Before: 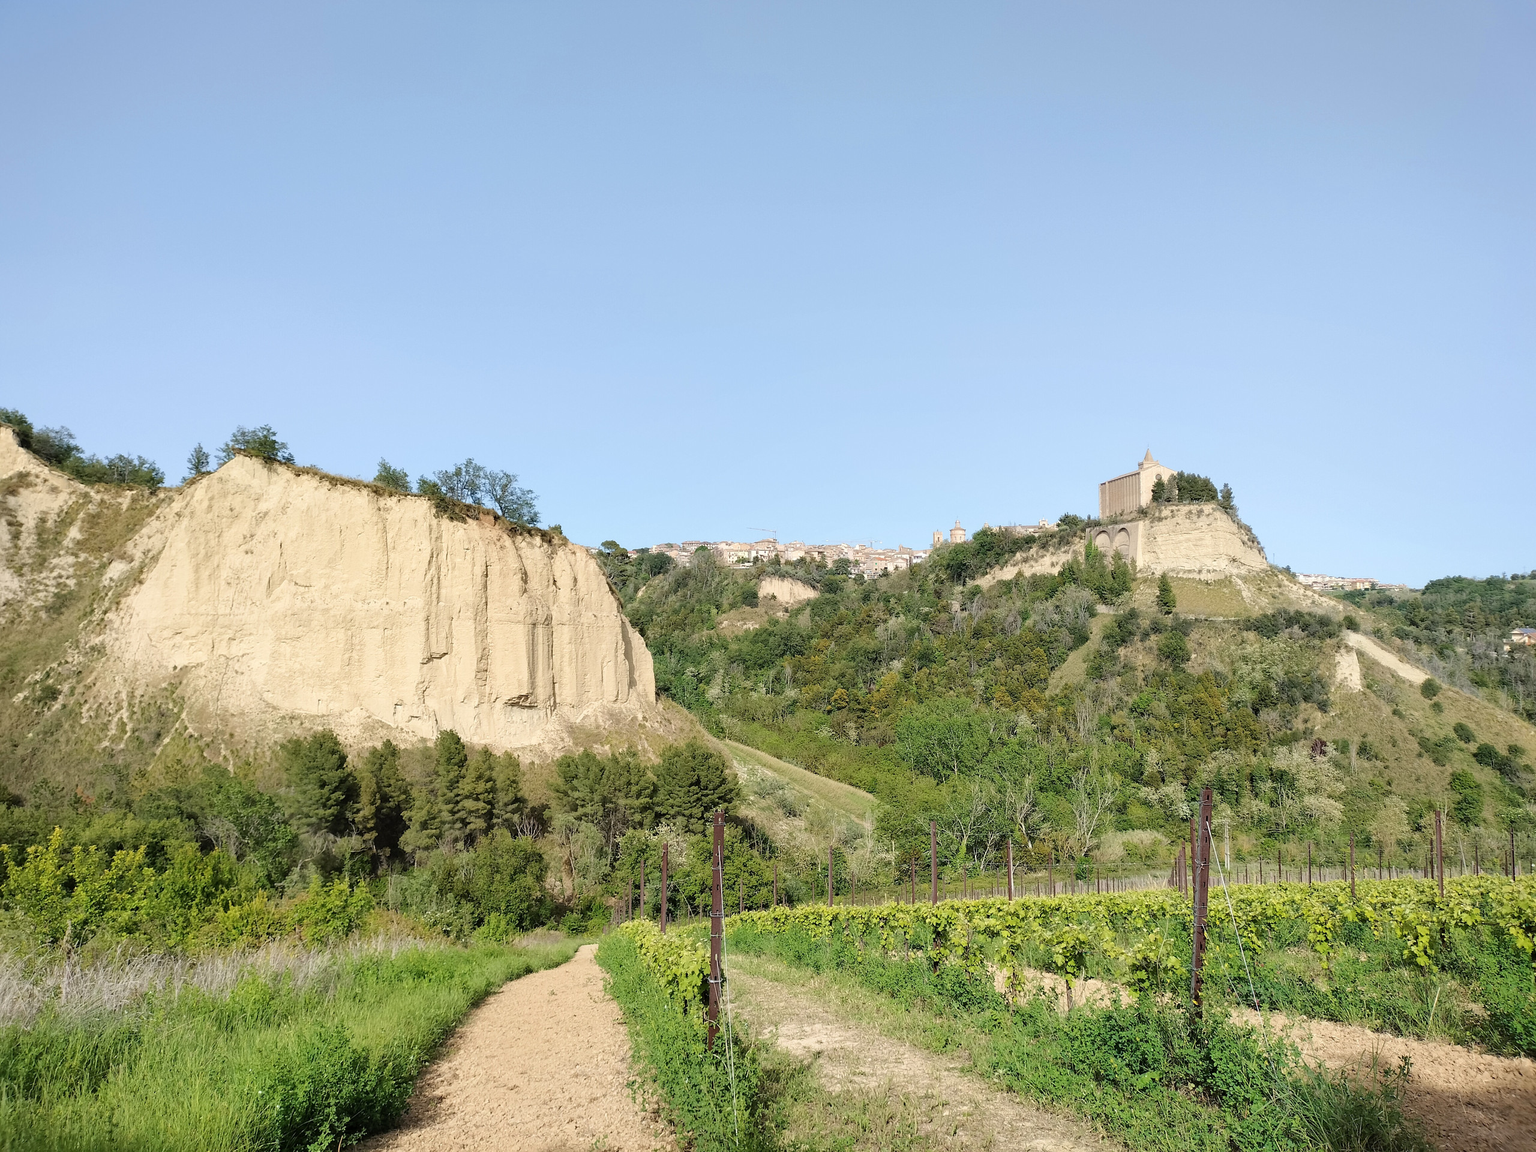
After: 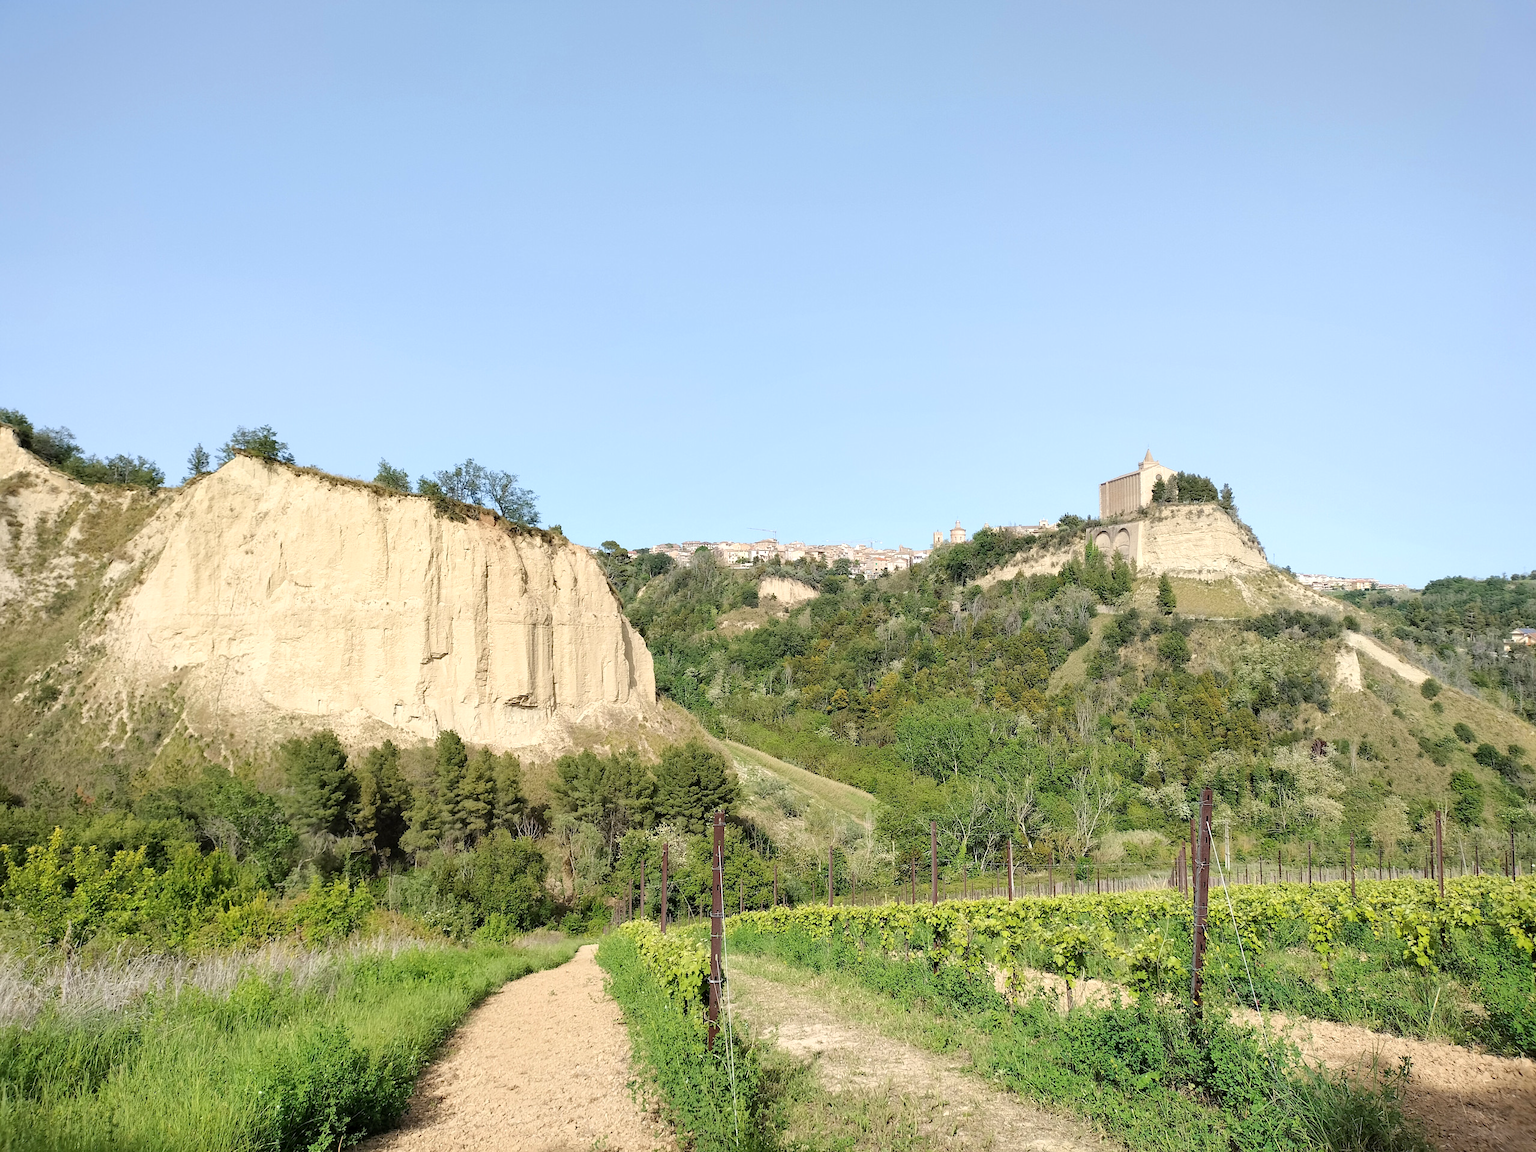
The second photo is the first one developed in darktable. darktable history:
exposure: black level correction 0.001, exposure 0.192 EV, compensate exposure bias true, compensate highlight preservation false
